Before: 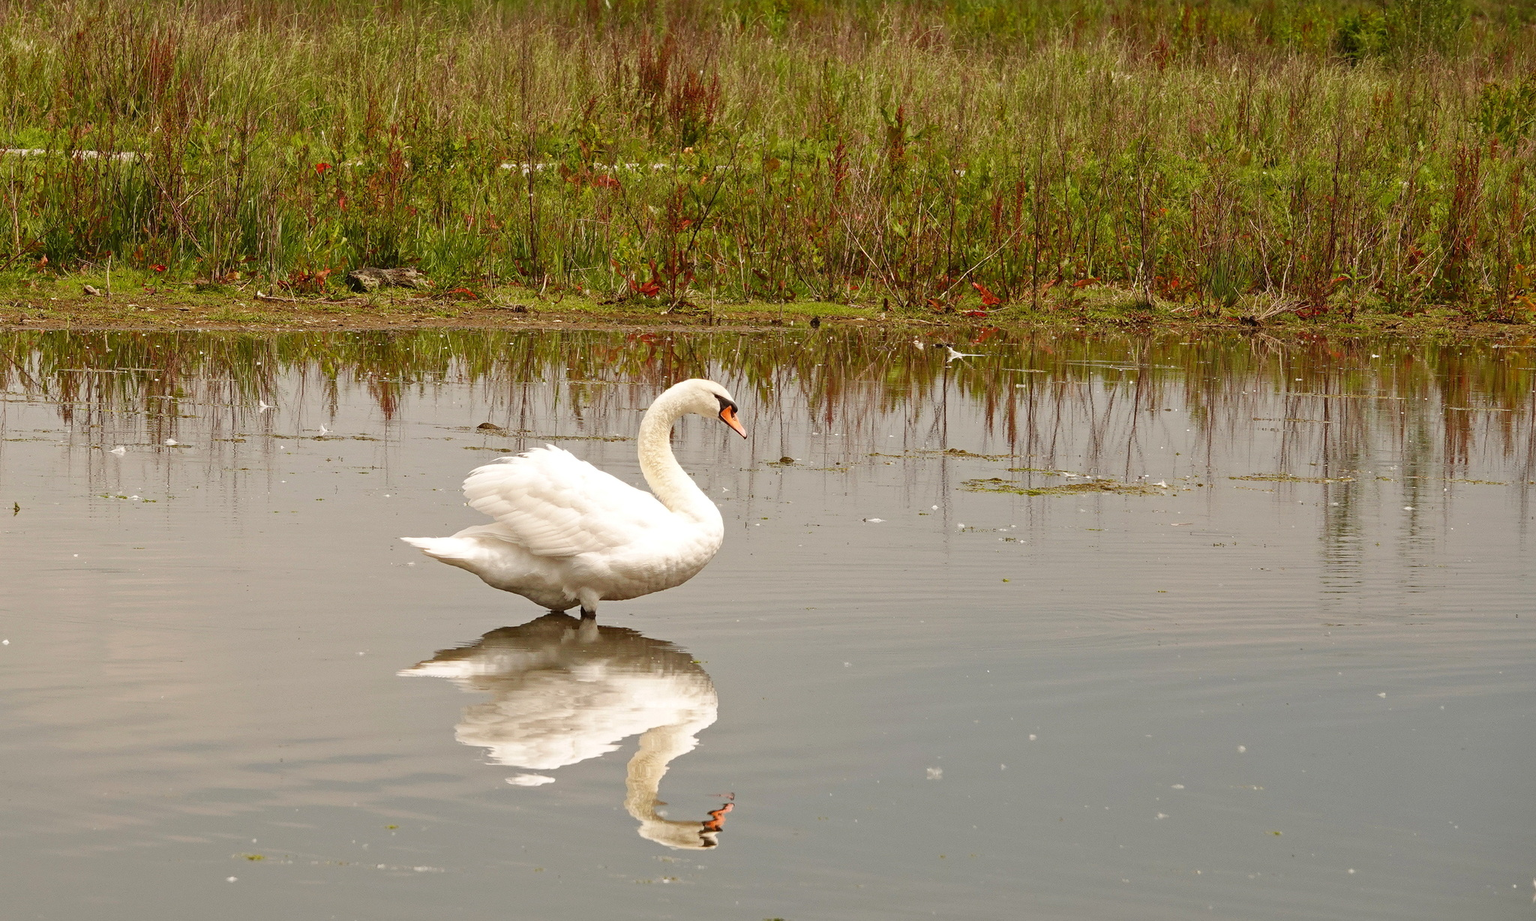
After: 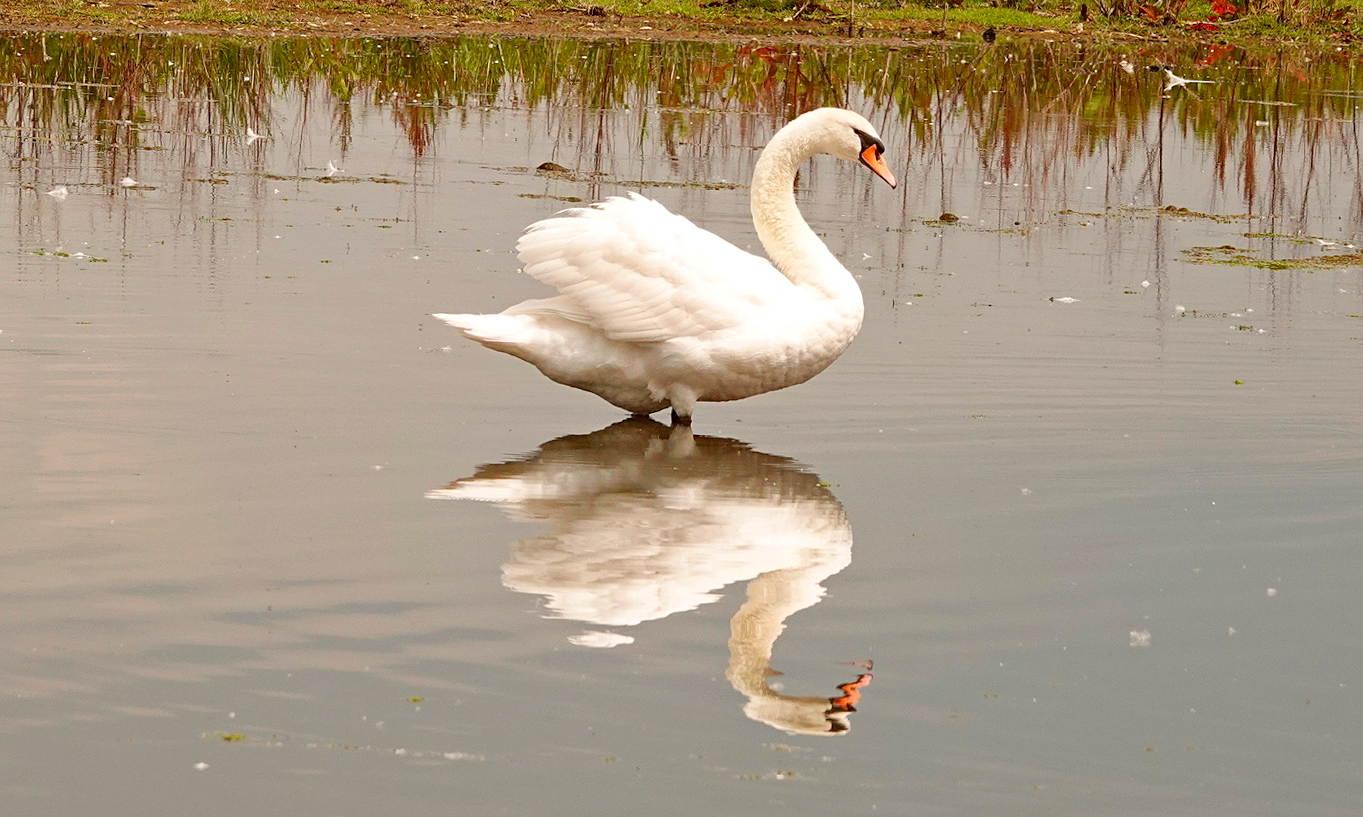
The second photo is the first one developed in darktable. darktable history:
crop and rotate: angle -0.82°, left 3.85%, top 31.828%, right 27.992%
sharpen: amount 0.2
